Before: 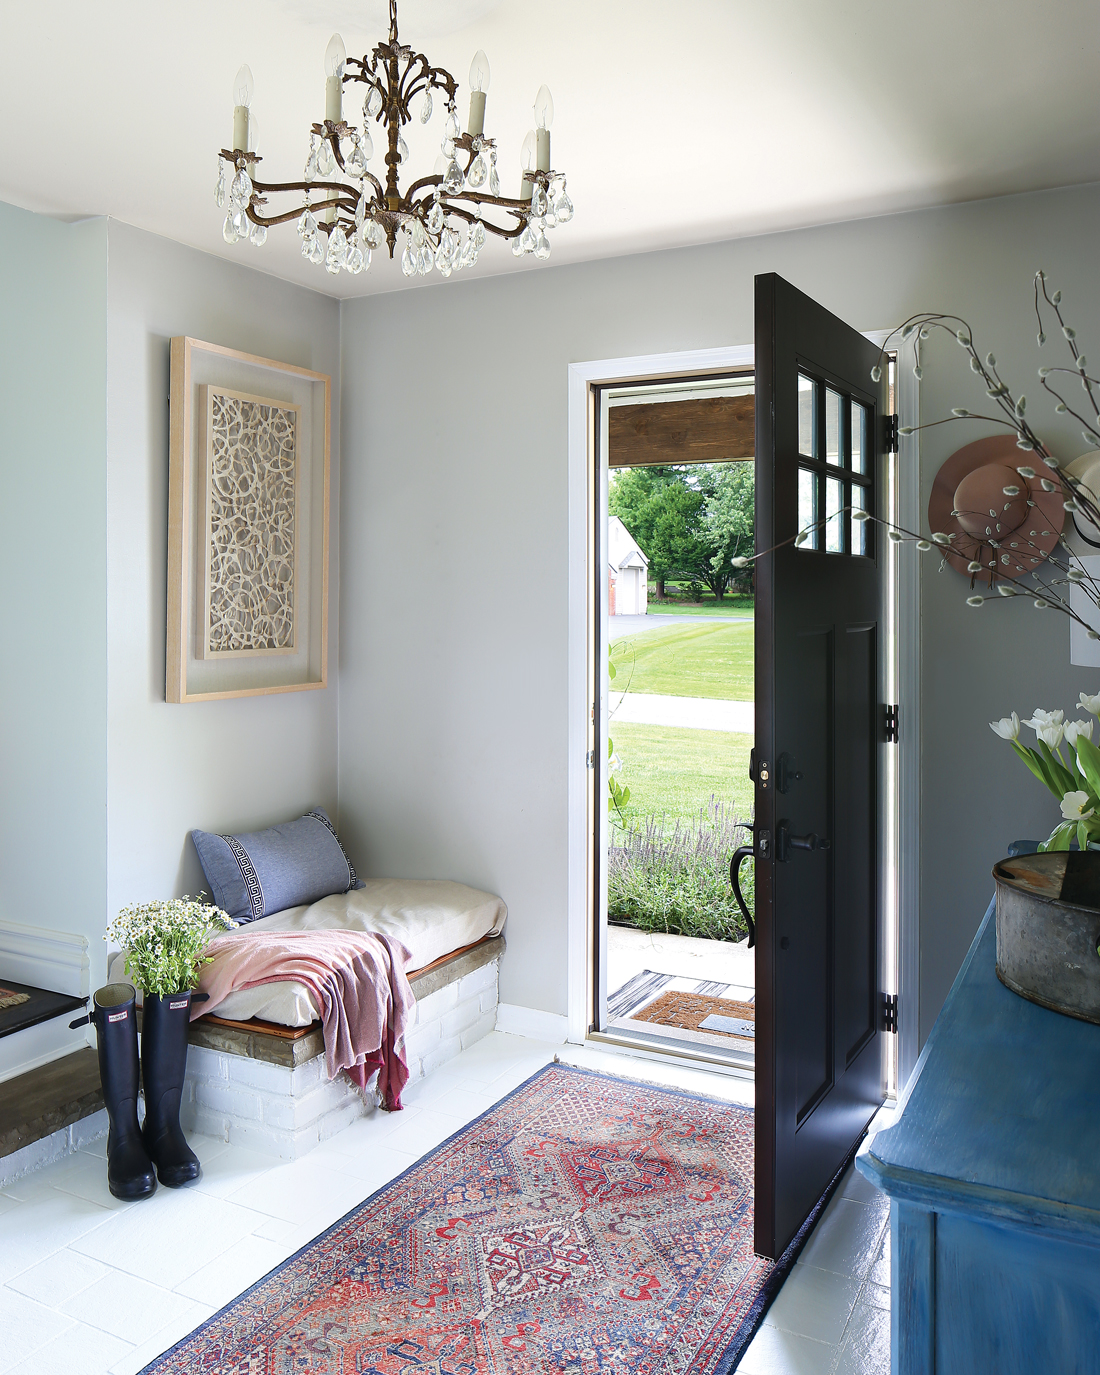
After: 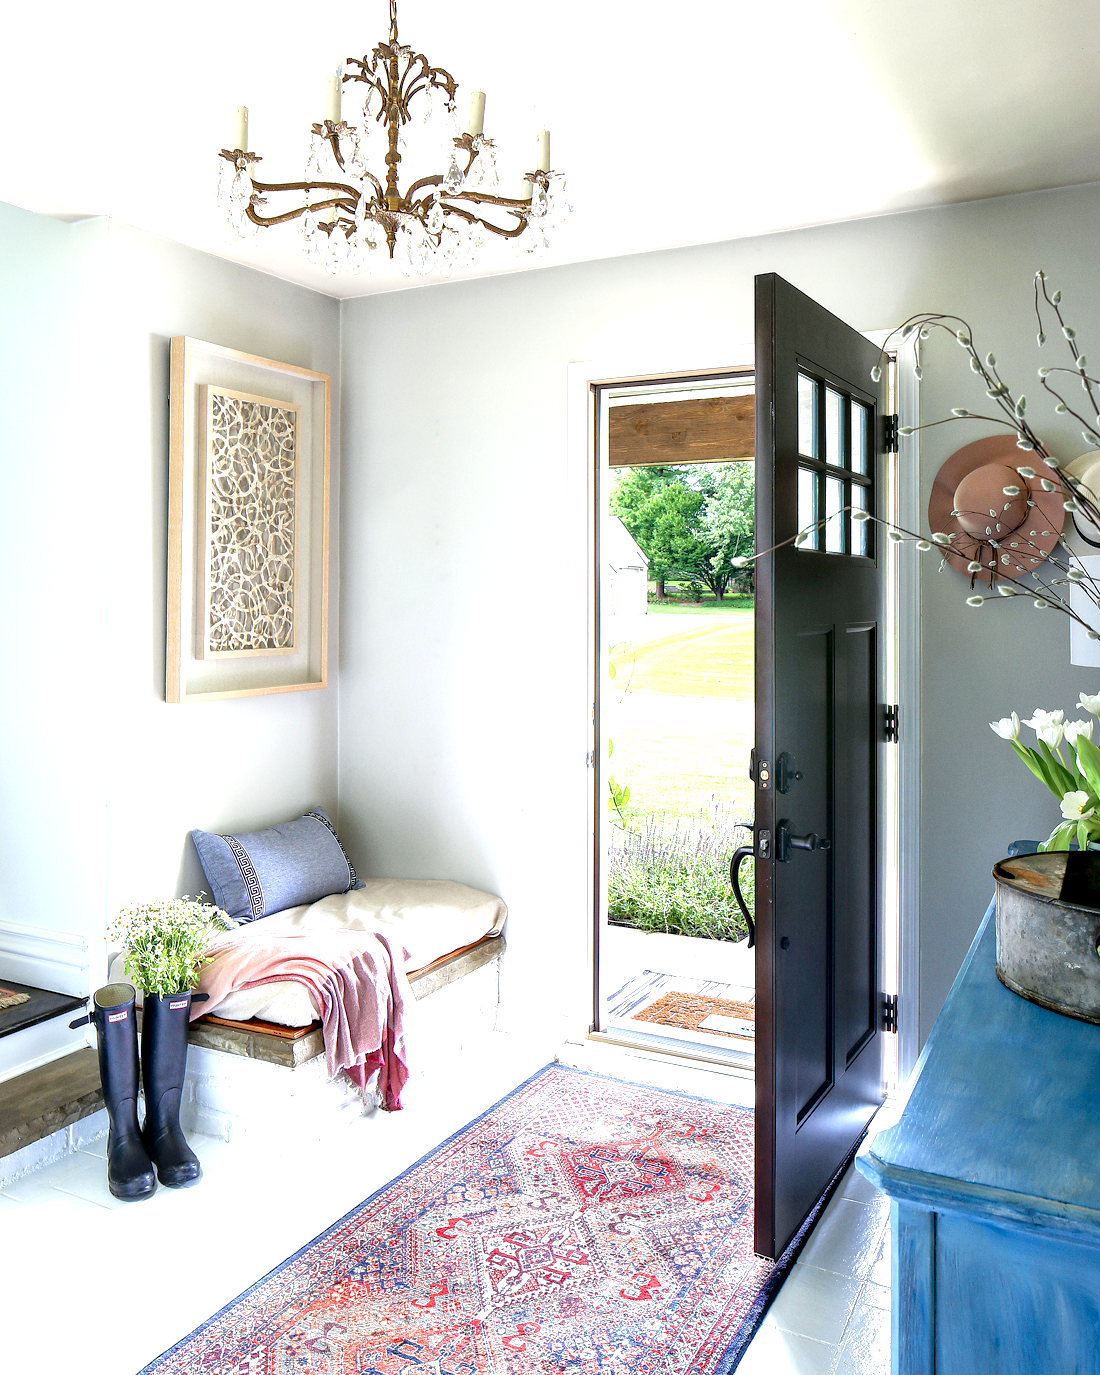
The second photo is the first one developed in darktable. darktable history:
tone equalizer: -8 EV 0.001 EV, -7 EV -0.004 EV, -6 EV 0.009 EV, -5 EV 0.032 EV, -4 EV 0.276 EV, -3 EV 0.644 EV, -2 EV 0.584 EV, -1 EV 0.187 EV, +0 EV 0.024 EV
exposure: black level correction 0.008, exposure 0.979 EV, compensate highlight preservation false
local contrast: detail 130%
grain: coarseness 0.09 ISO, strength 10%
